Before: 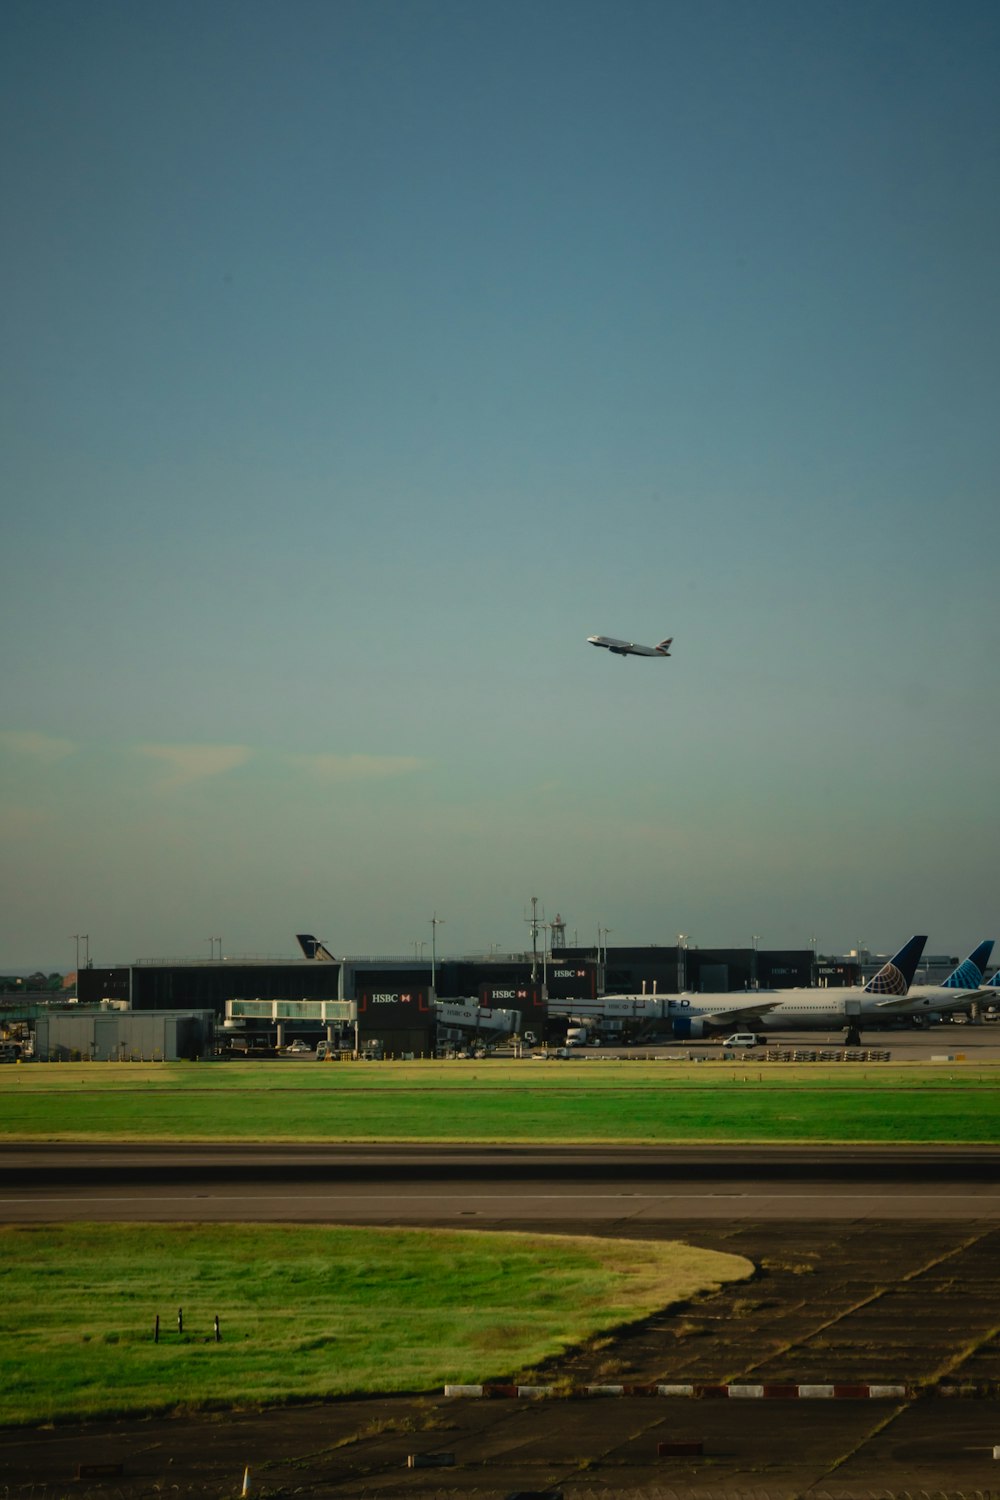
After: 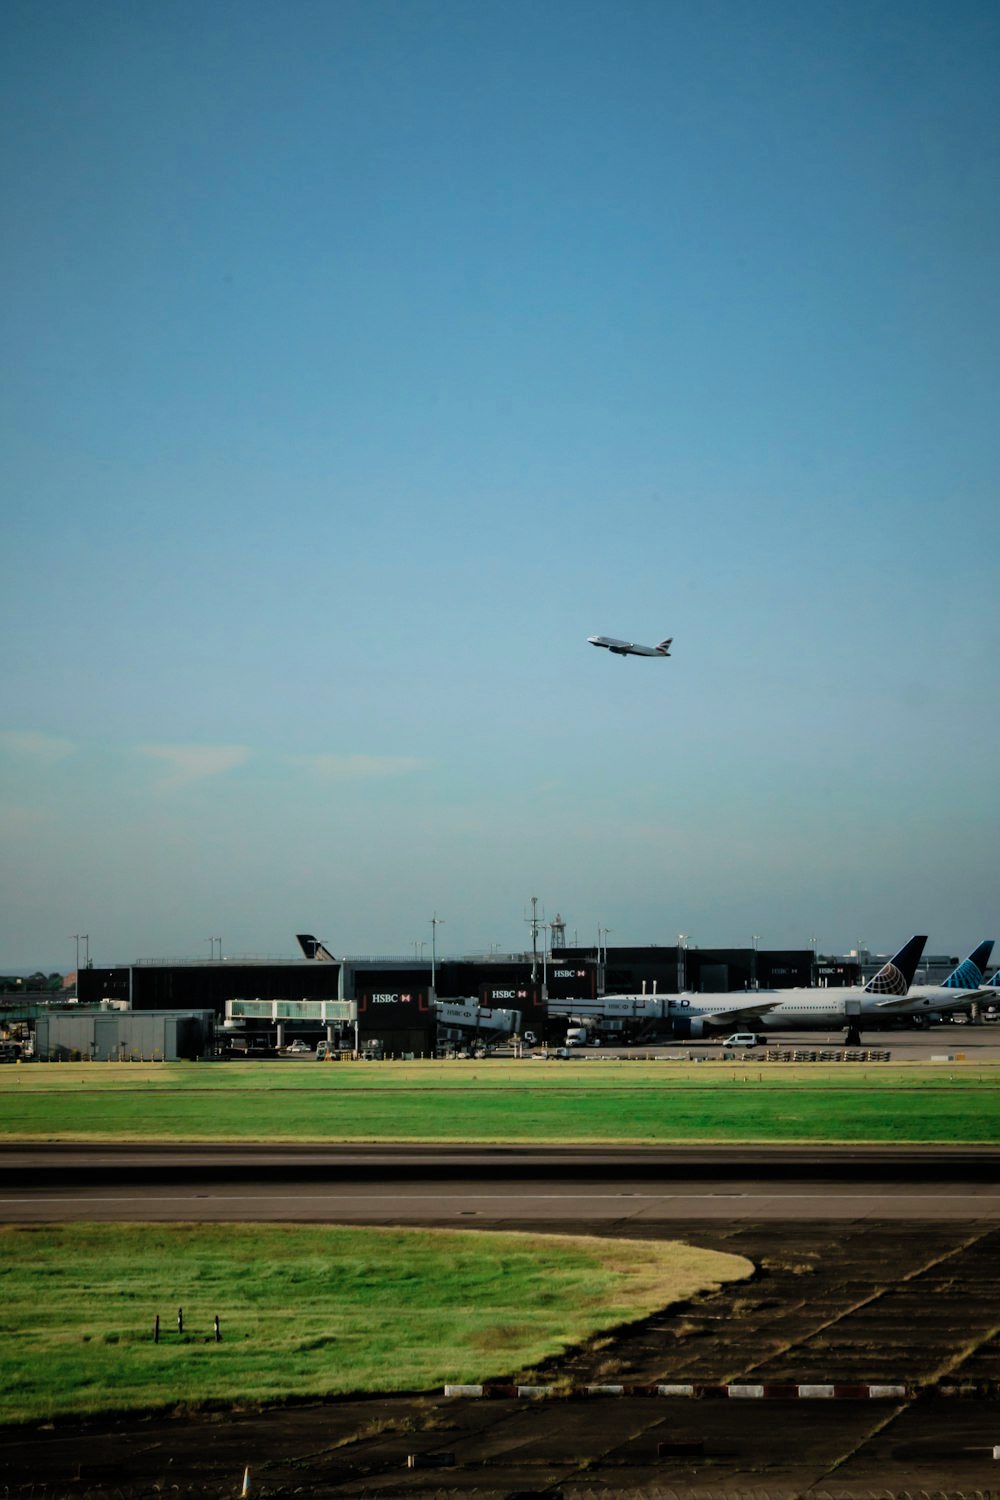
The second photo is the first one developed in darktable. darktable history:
filmic rgb: middle gray luminance 29.14%, black relative exposure -10.39 EV, white relative exposure 5.47 EV, threshold 5.96 EV, target black luminance 0%, hardness 3.97, latitude 1.09%, contrast 1.129, highlights saturation mix 3.61%, shadows ↔ highlights balance 15.46%, enable highlight reconstruction true
exposure: exposure 0.566 EV, compensate exposure bias true, compensate highlight preservation false
color correction: highlights a* -2.19, highlights b* -18.24
